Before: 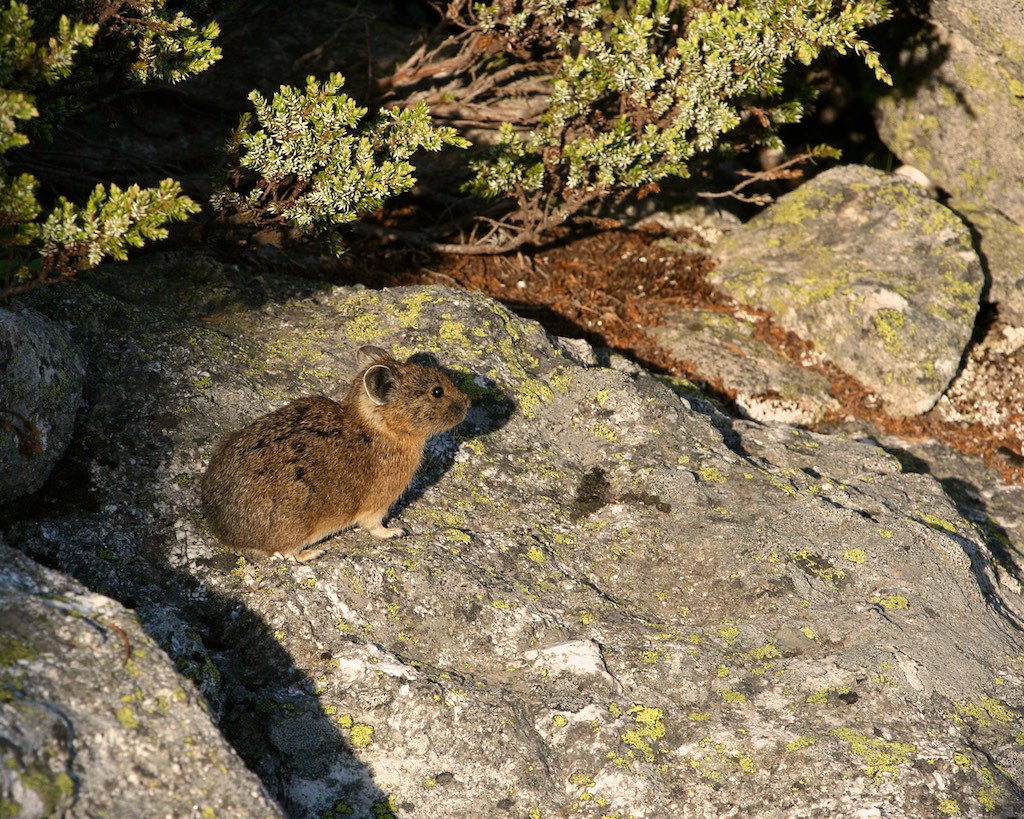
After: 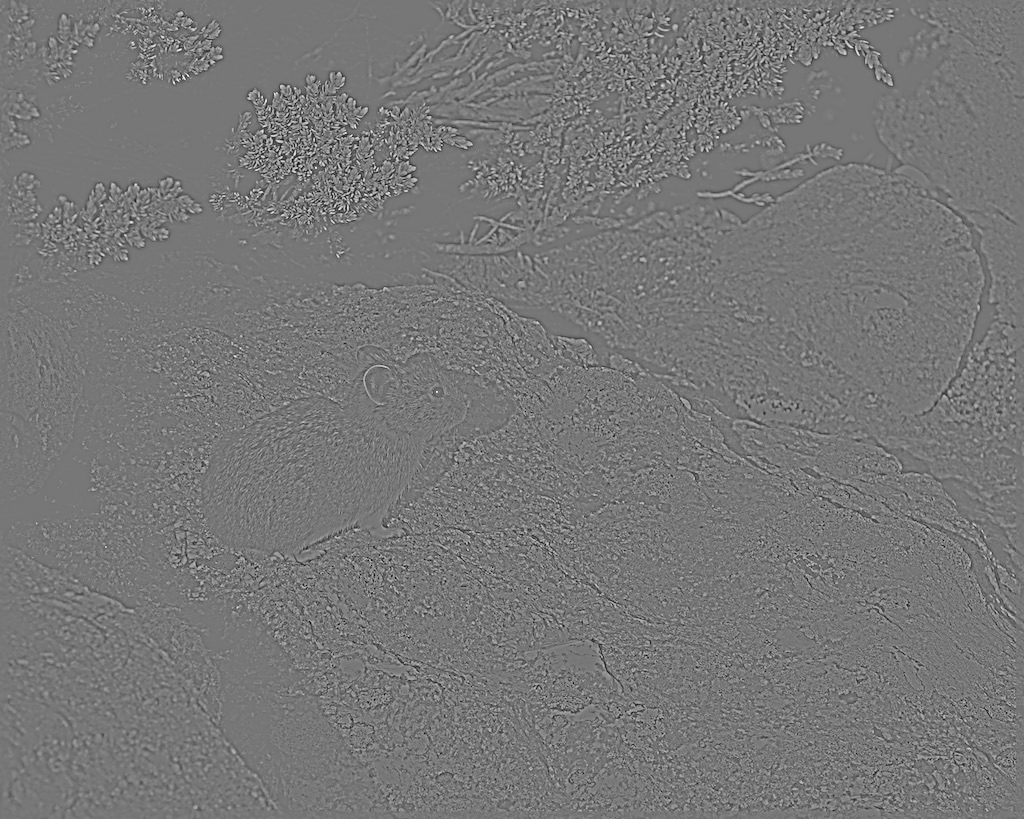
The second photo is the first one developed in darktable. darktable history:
highpass: sharpness 6%, contrast boost 7.63%
sharpen: radius 3.158, amount 1.731
